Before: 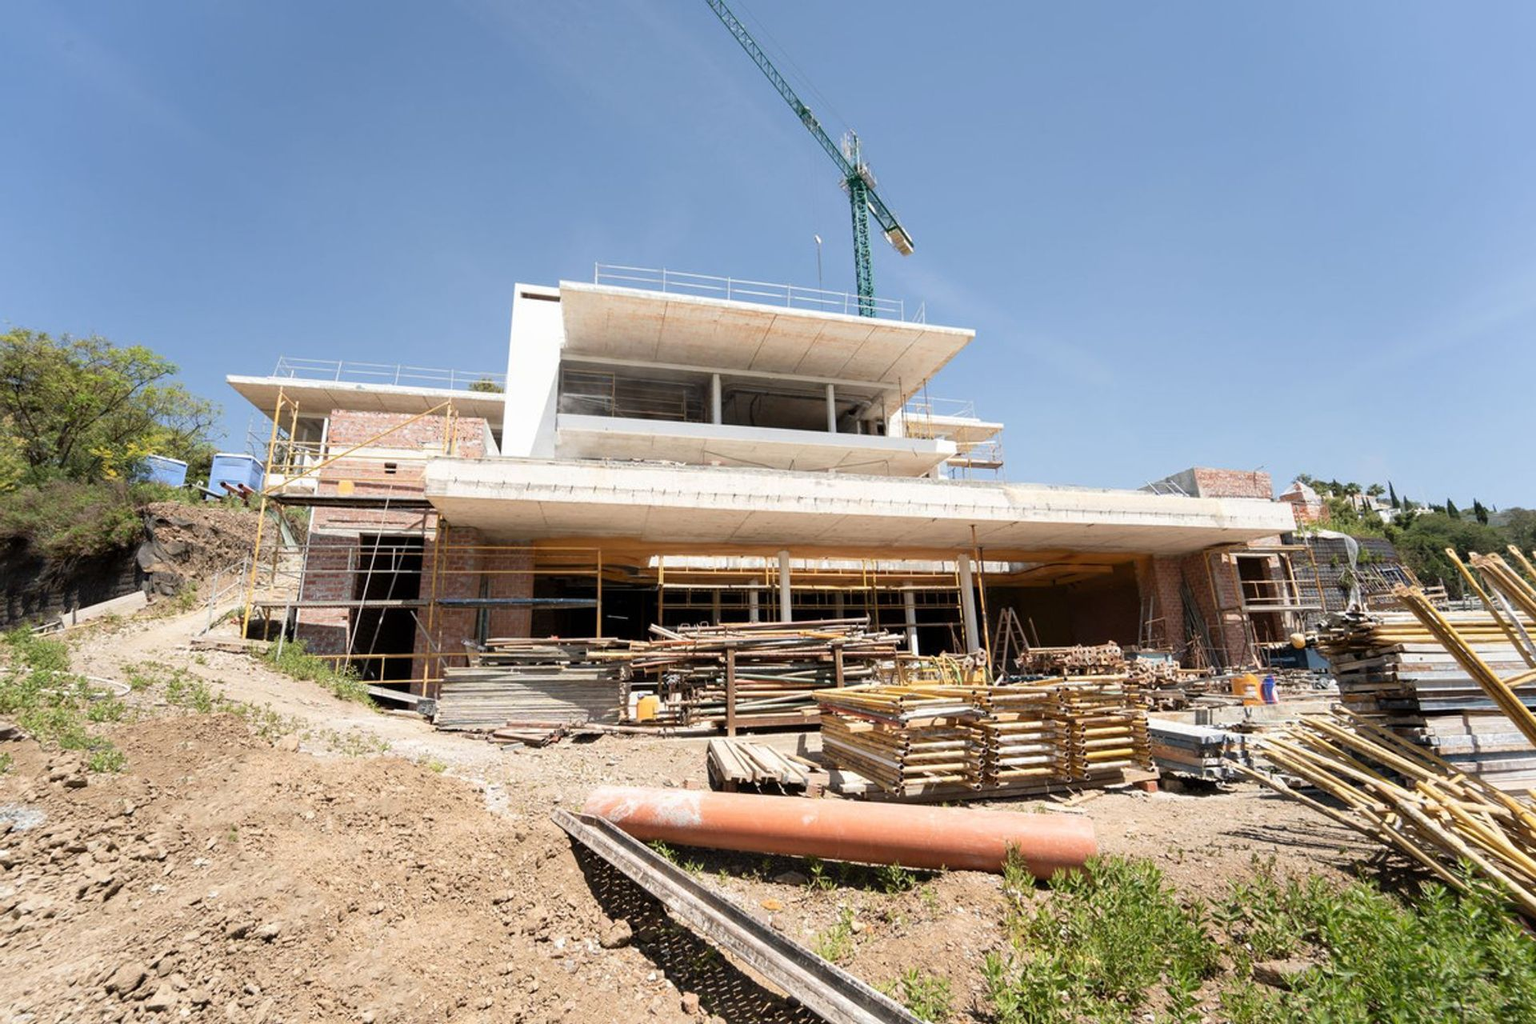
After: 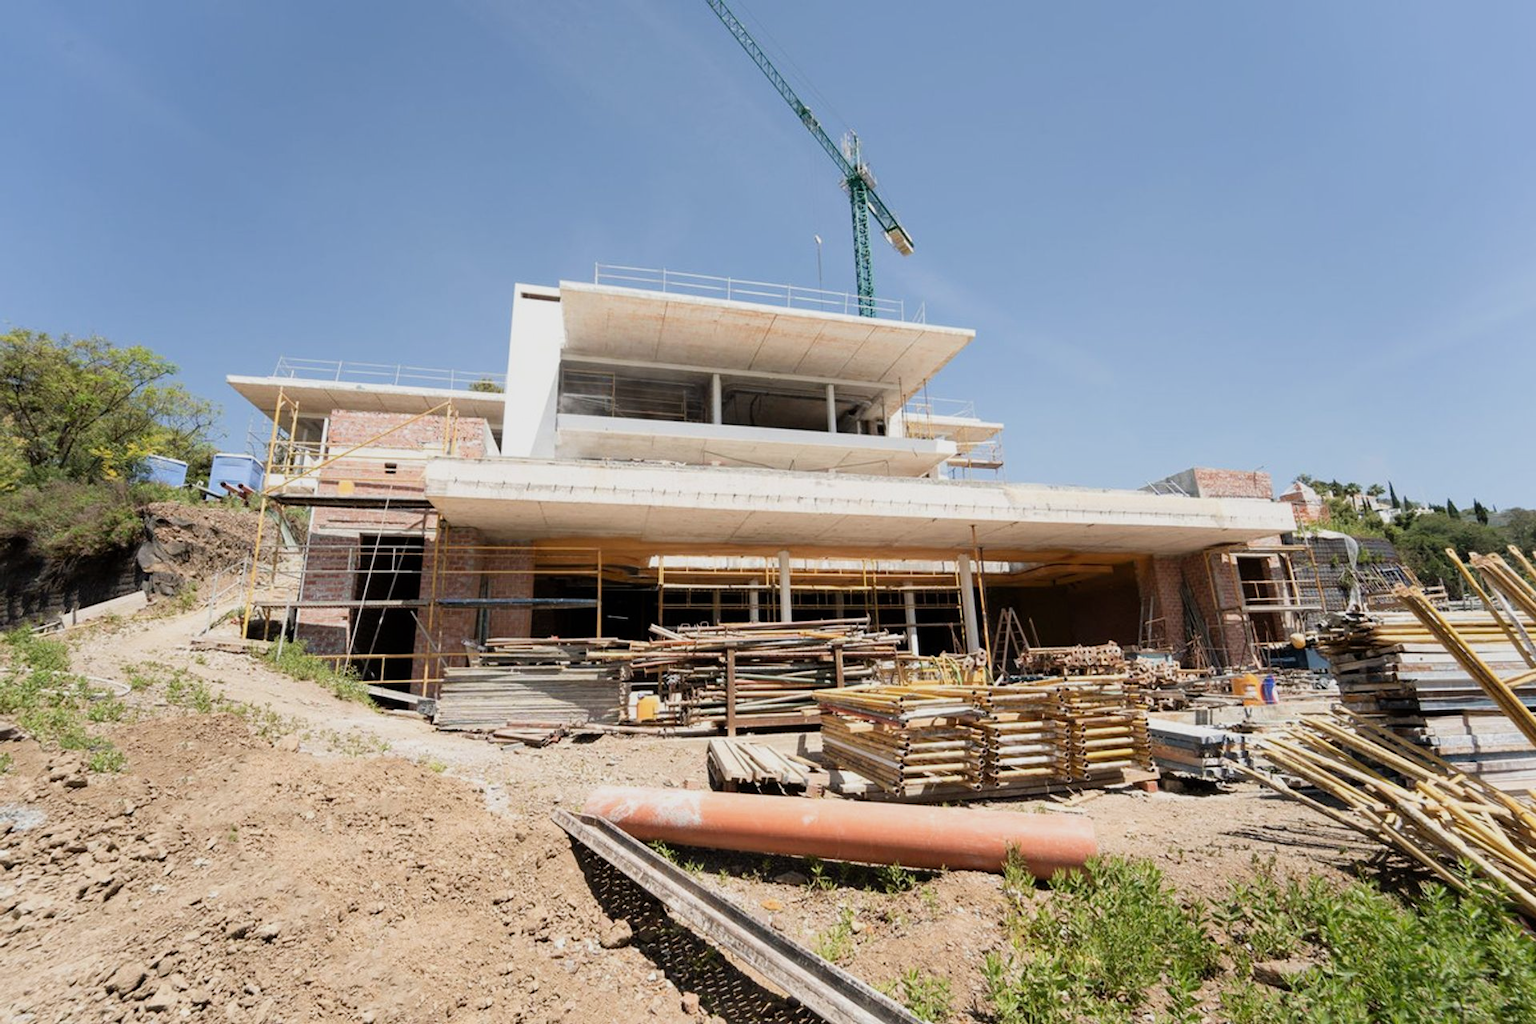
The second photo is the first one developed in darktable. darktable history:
filmic rgb: black relative exposure -14.18 EV, white relative exposure 3.37 EV, hardness 7.84, contrast 0.997
